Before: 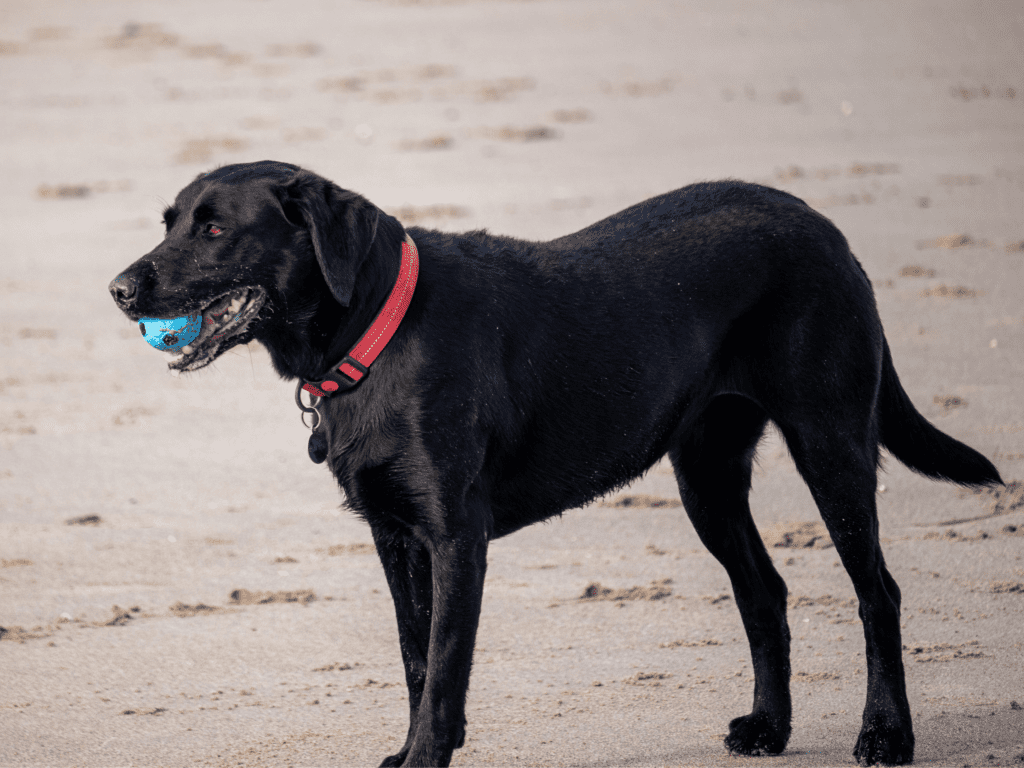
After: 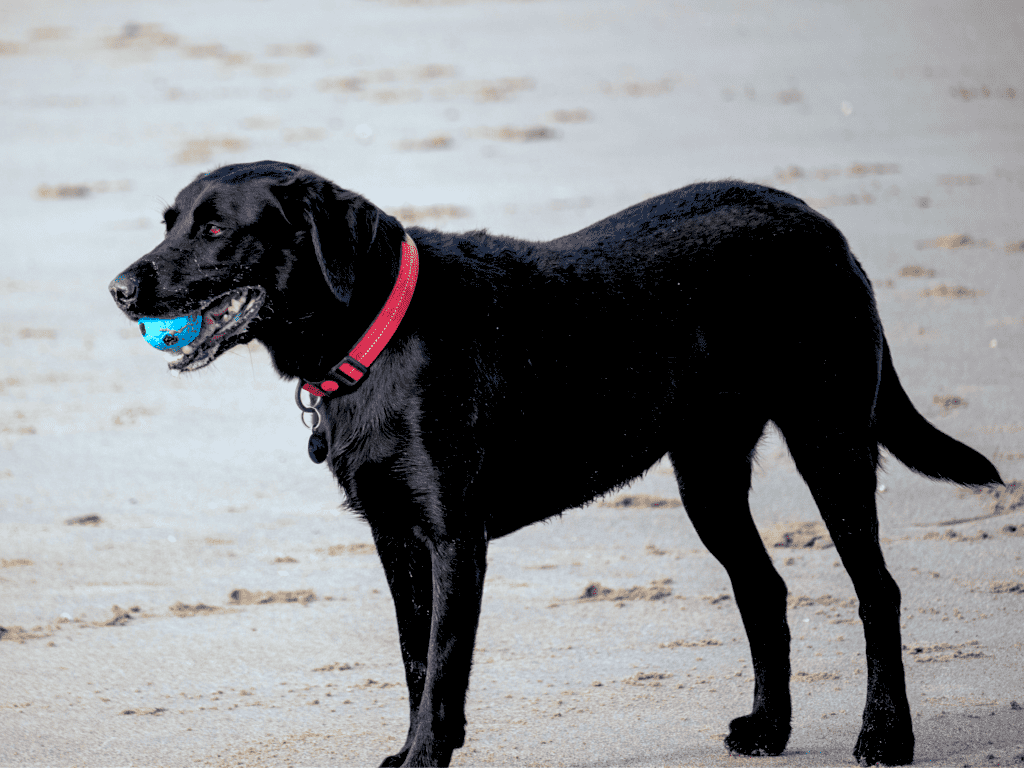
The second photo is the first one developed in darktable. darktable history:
white balance: red 0.925, blue 1.046
color balance rgb: perceptual saturation grading › global saturation 20%, global vibrance 20%
rgb levels: levels [[0.013, 0.434, 0.89], [0, 0.5, 1], [0, 0.5, 1]]
